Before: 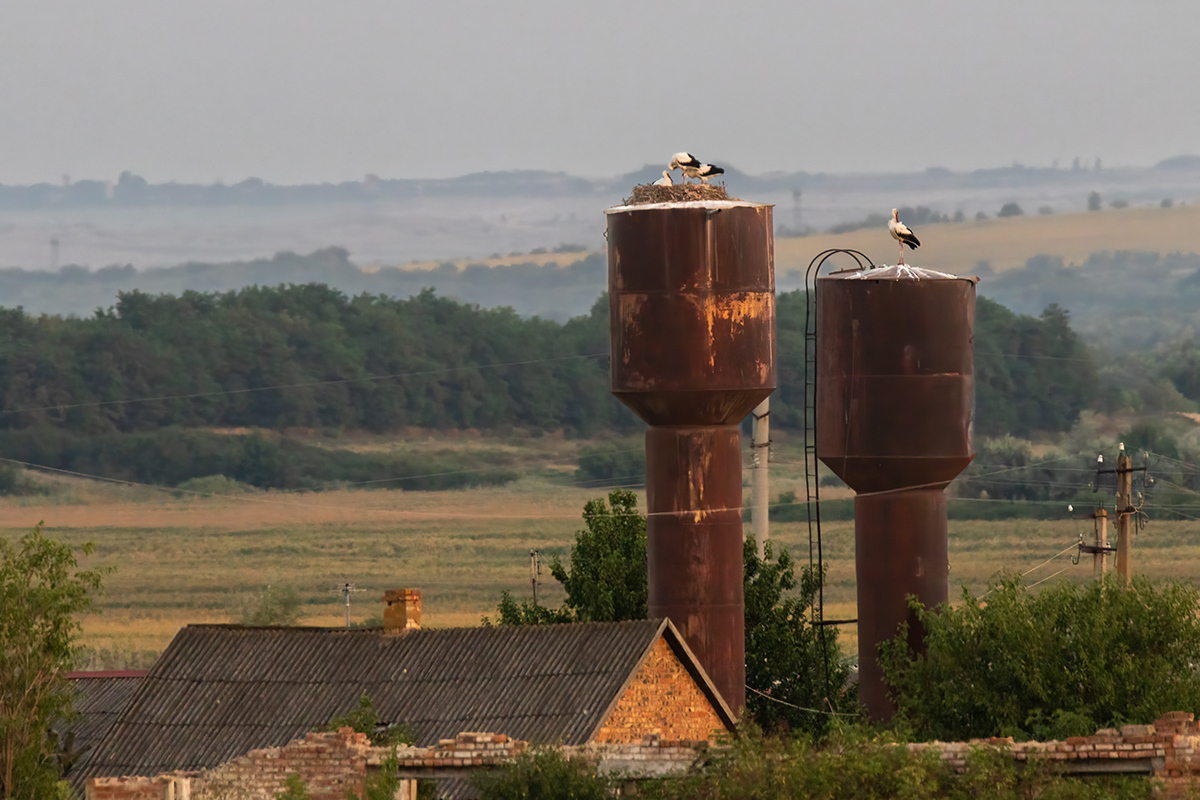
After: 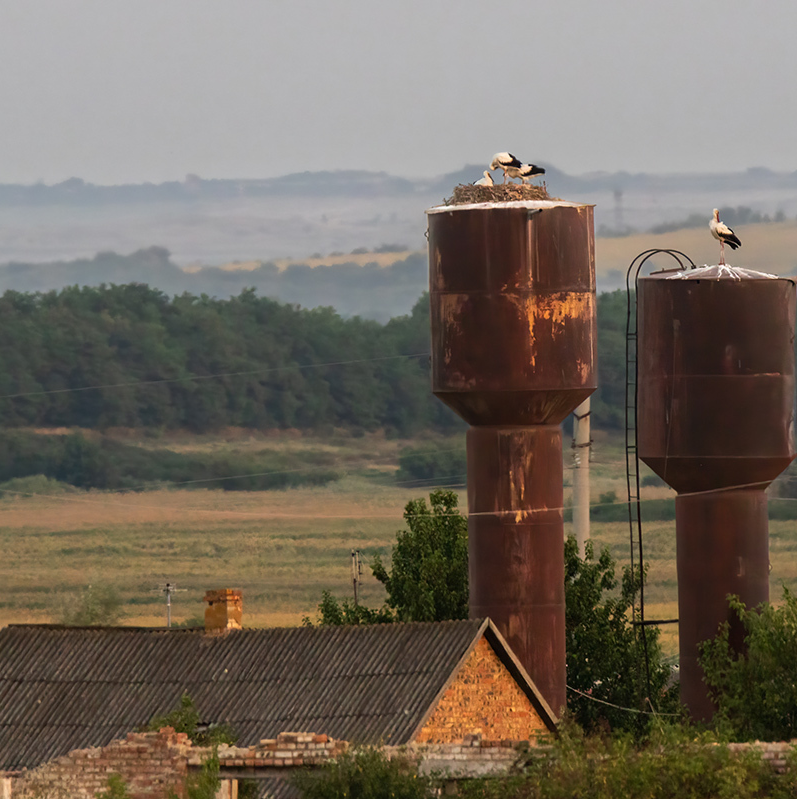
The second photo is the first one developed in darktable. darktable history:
crop and rotate: left 14.953%, right 18.552%
